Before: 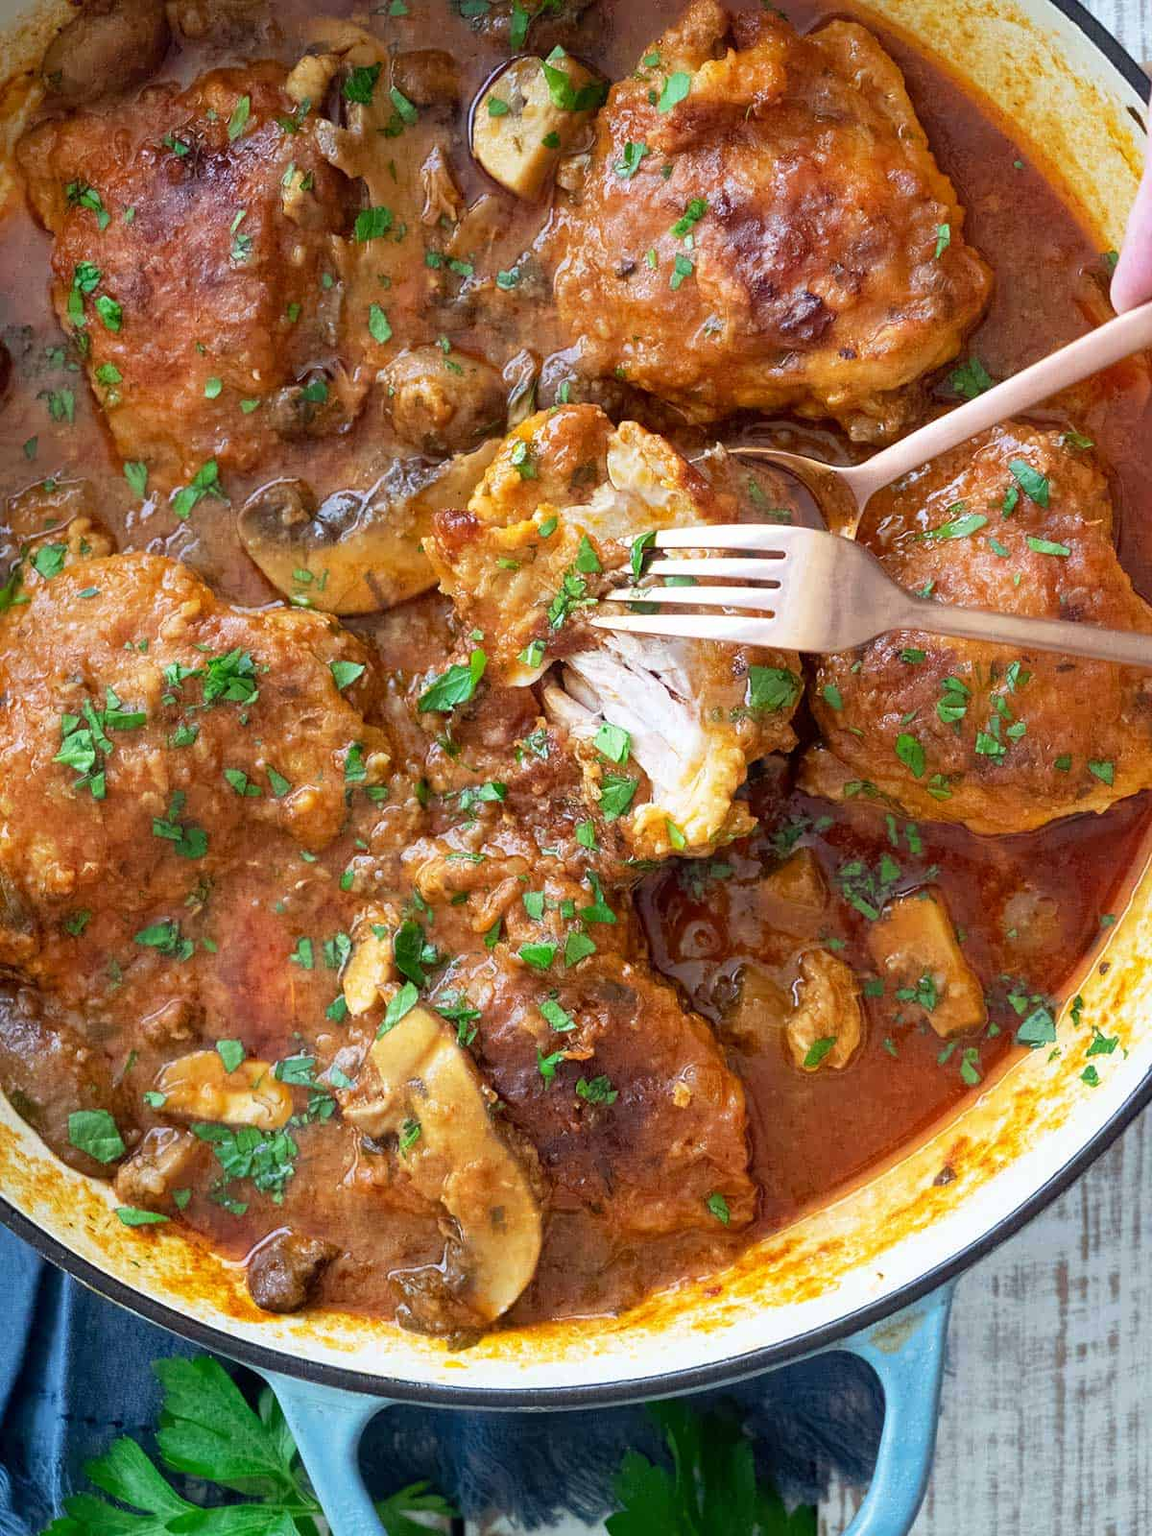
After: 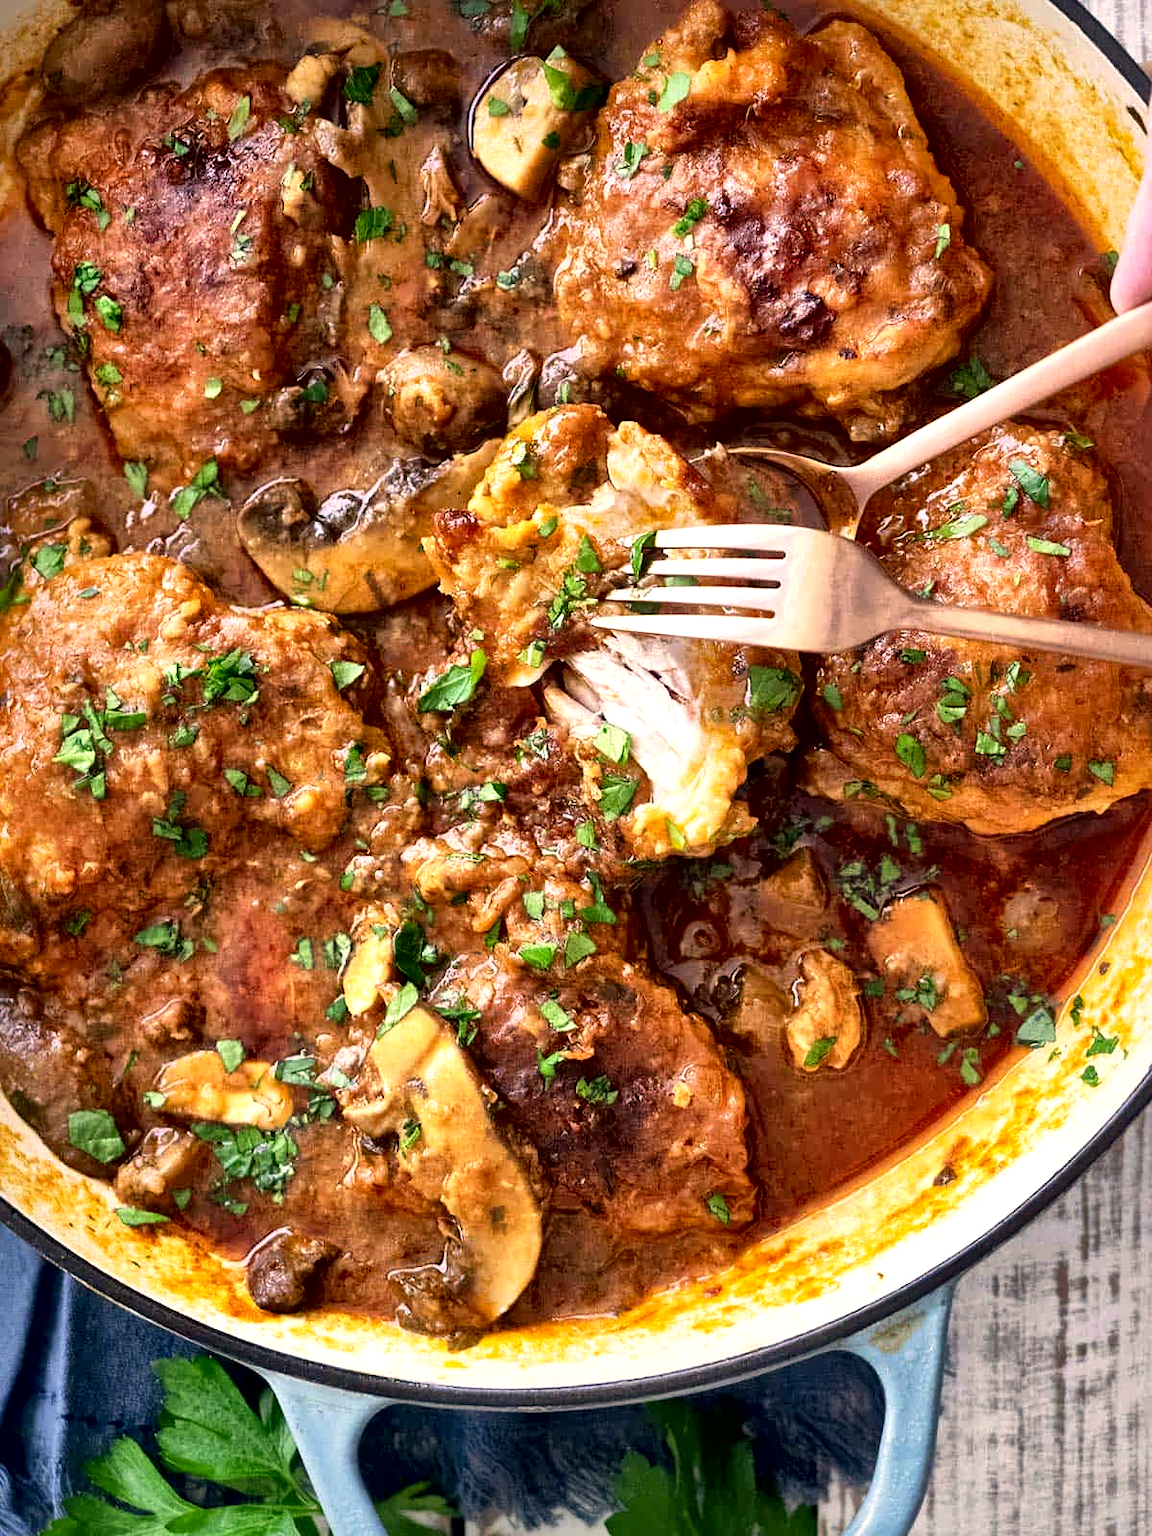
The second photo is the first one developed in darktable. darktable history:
color correction: highlights a* 11.96, highlights b* 12.09
local contrast: mode bilateral grid, contrast 45, coarseness 69, detail 216%, midtone range 0.2
